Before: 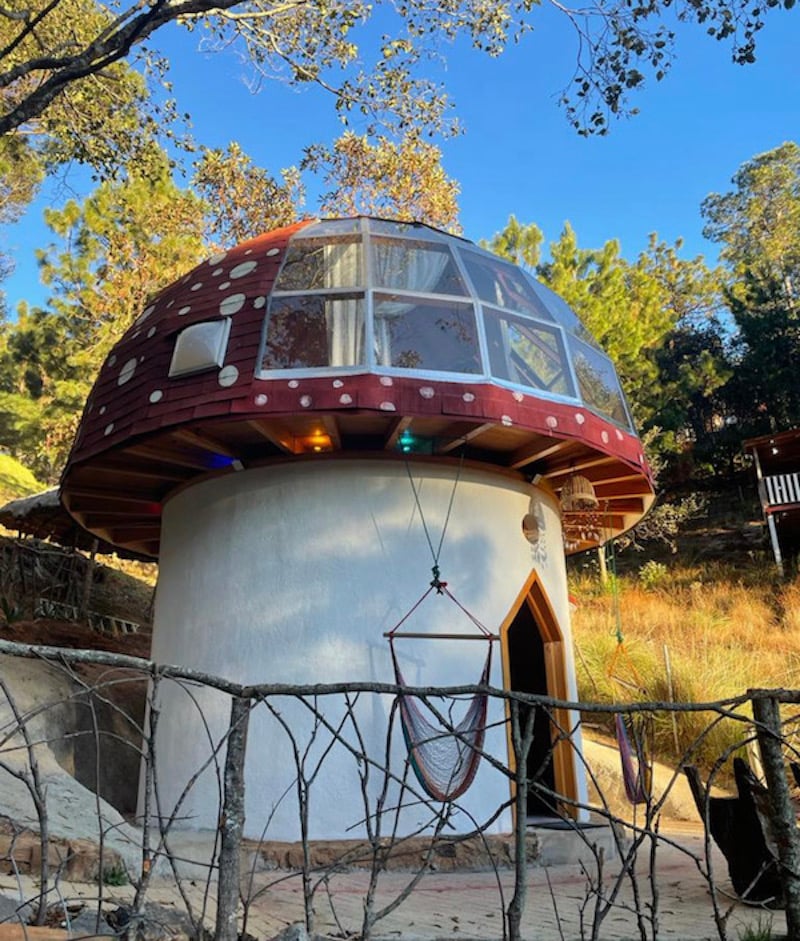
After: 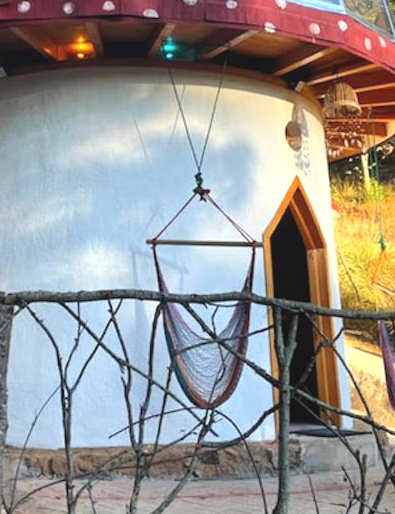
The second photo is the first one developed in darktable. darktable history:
crop: left 29.672%, top 41.786%, right 20.851%, bottom 3.487%
exposure: black level correction -0.005, exposure 0.622 EV, compensate highlight preservation false
